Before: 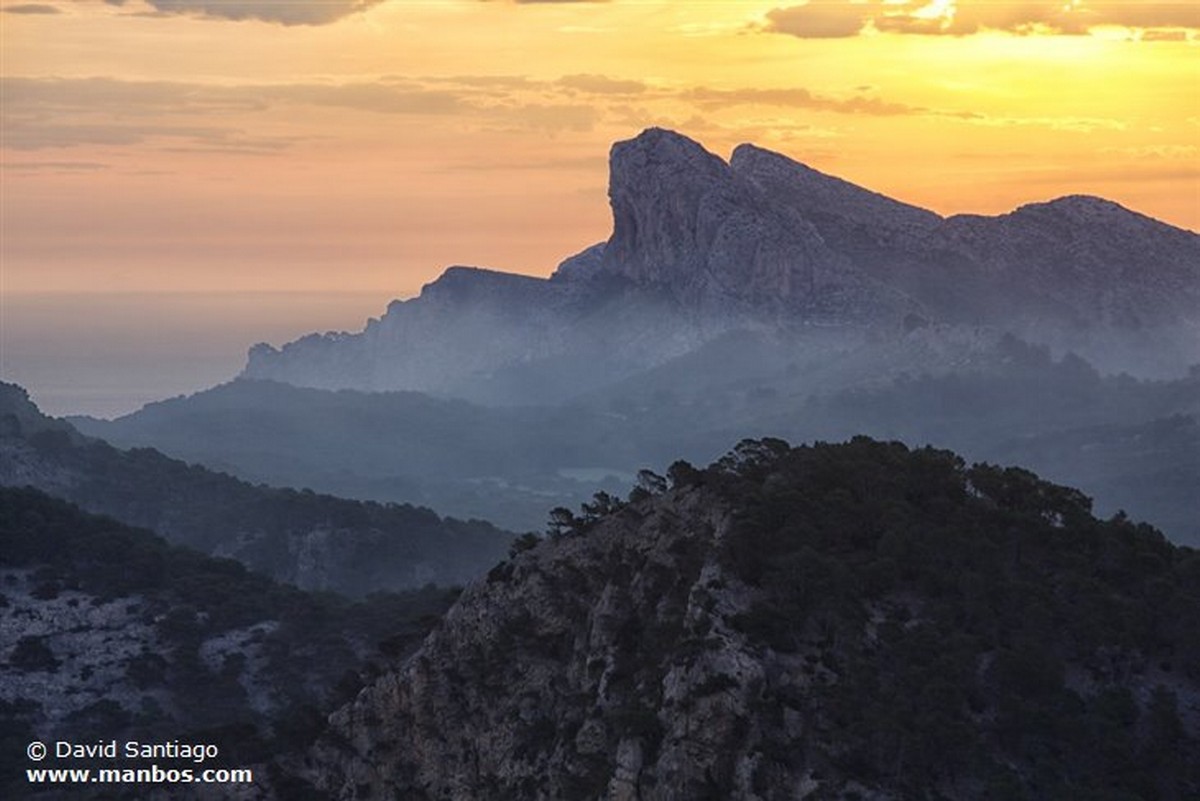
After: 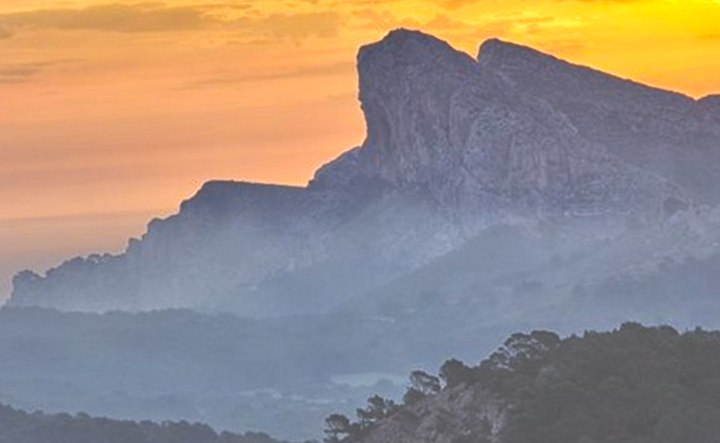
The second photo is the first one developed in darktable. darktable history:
rotate and perspective: rotation -4.2°, shear 0.006, automatic cropping off
shadows and highlights: soften with gaussian
crop: left 20.932%, top 15.471%, right 21.848%, bottom 34.081%
exposure: black level correction -0.03, compensate highlight preservation false
color zones: curves: ch0 [(0.224, 0.526) (0.75, 0.5)]; ch1 [(0.055, 0.526) (0.224, 0.761) (0.377, 0.526) (0.75, 0.5)]
tone equalizer: -7 EV 0.15 EV, -6 EV 0.6 EV, -5 EV 1.15 EV, -4 EV 1.33 EV, -3 EV 1.15 EV, -2 EV 0.6 EV, -1 EV 0.15 EV, mask exposure compensation -0.5 EV
